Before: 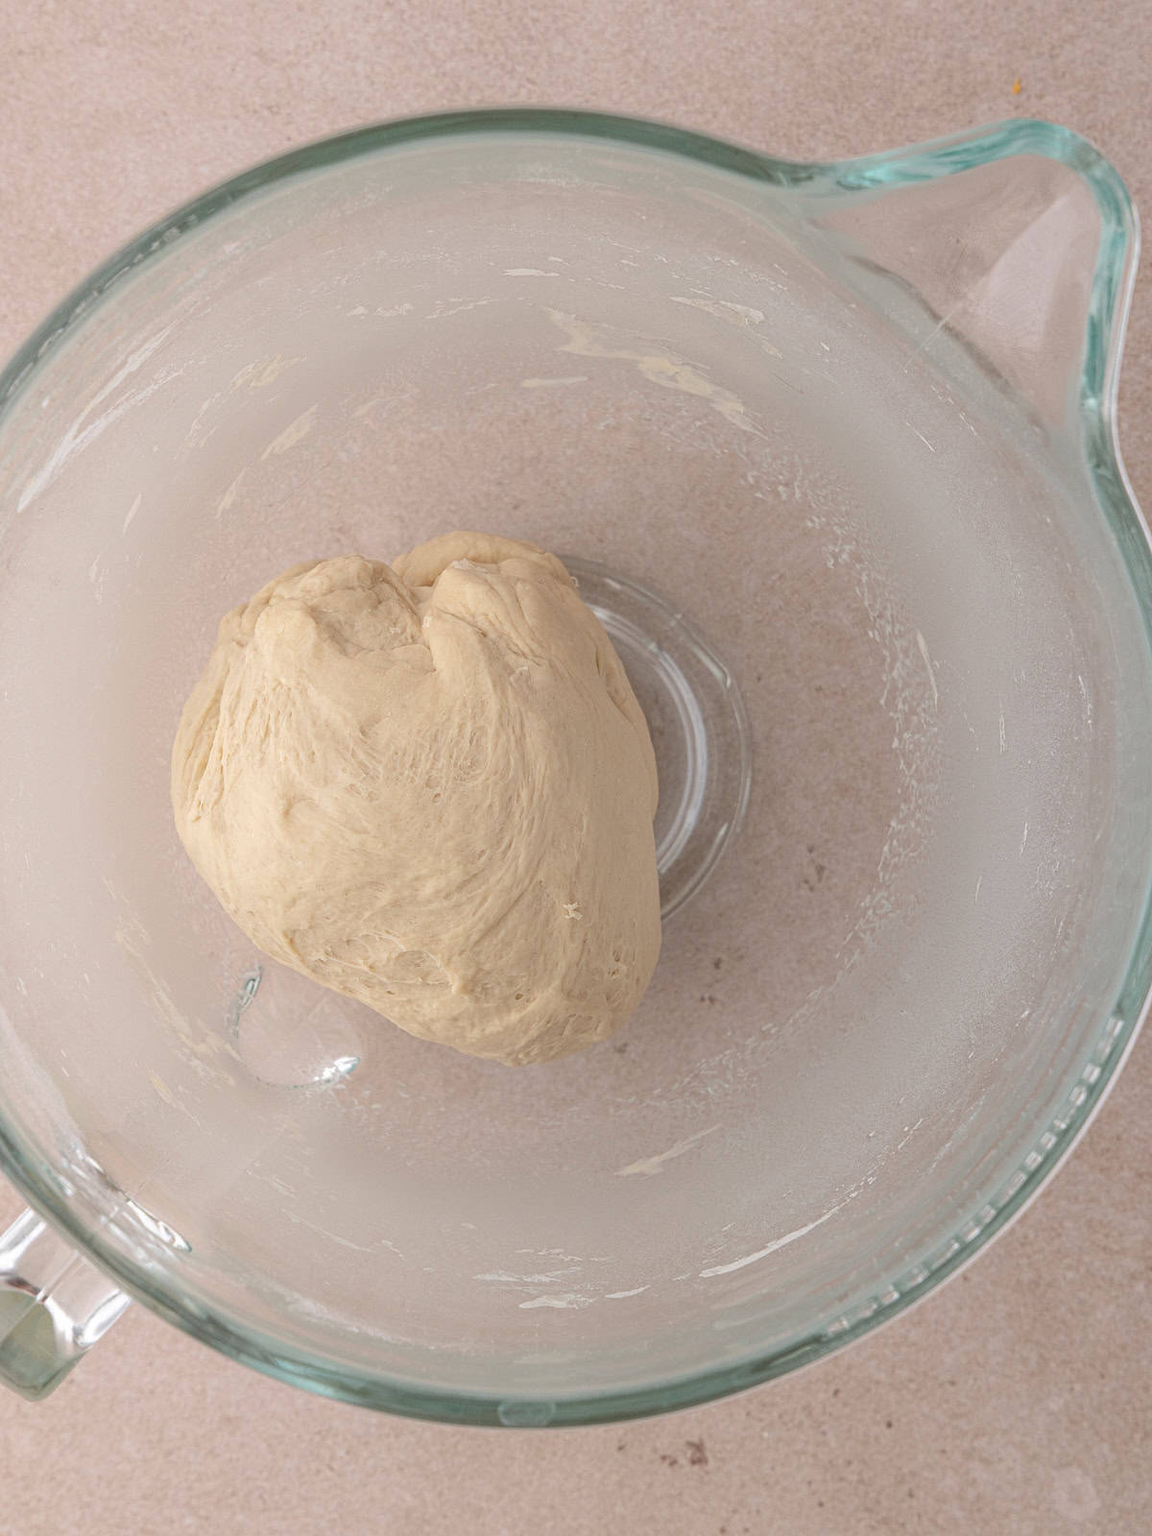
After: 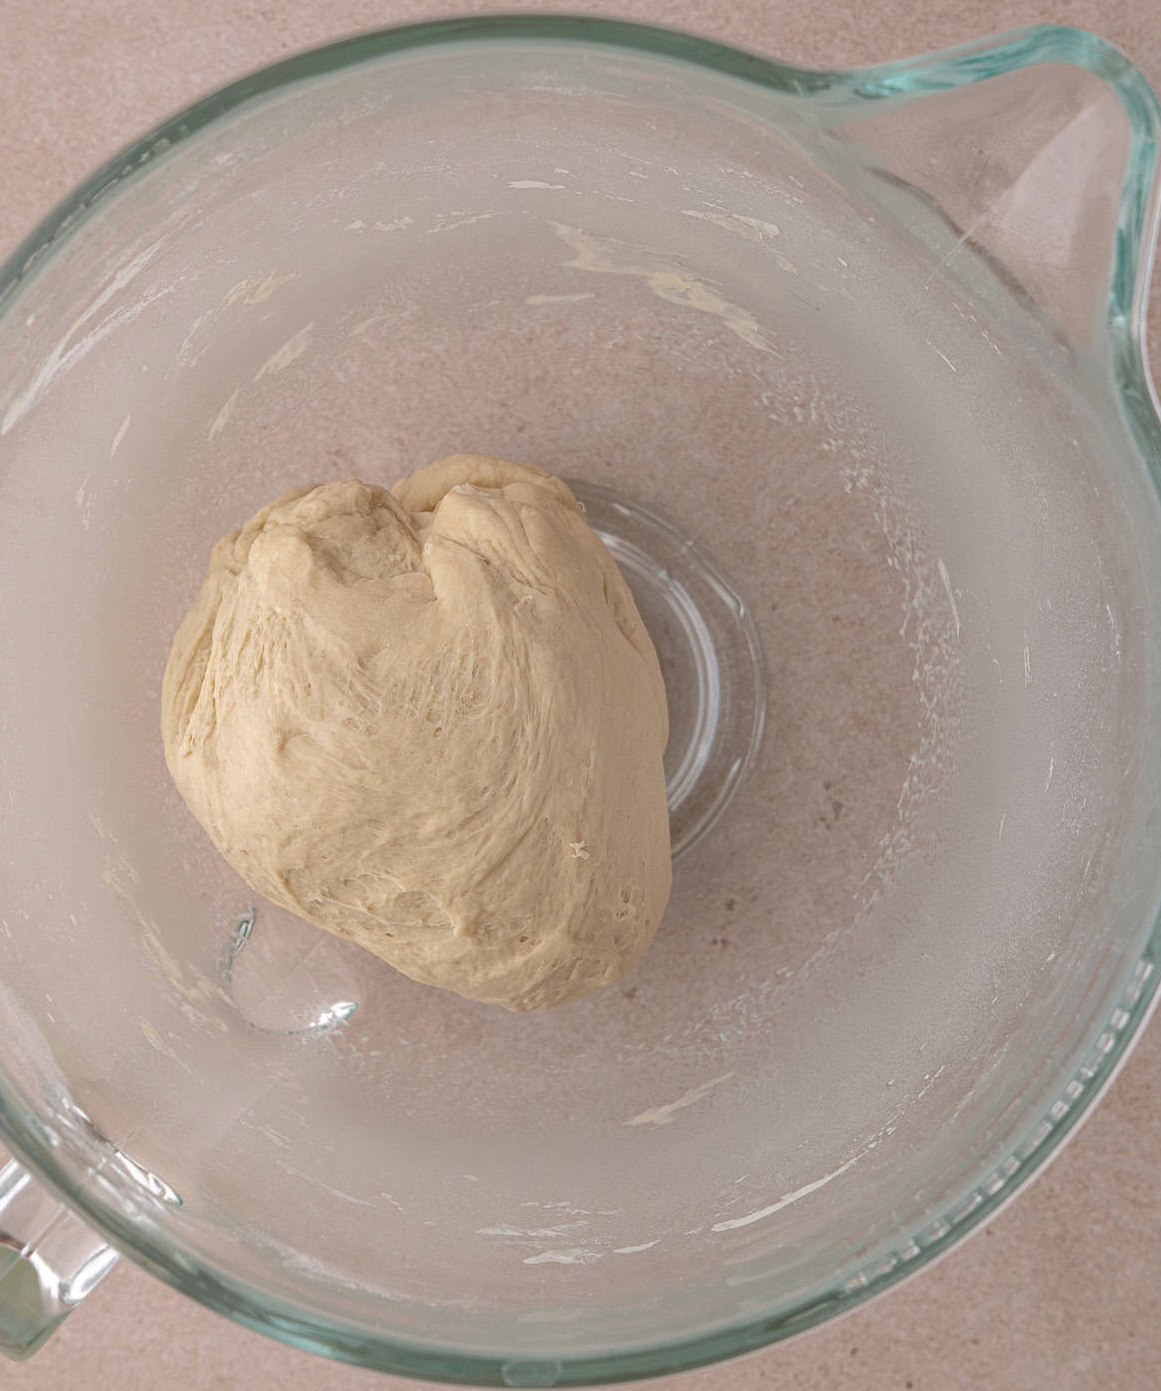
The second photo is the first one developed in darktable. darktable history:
local contrast: detail 110%
crop: left 1.425%, top 6.19%, right 1.588%, bottom 6.869%
shadows and highlights: on, module defaults
